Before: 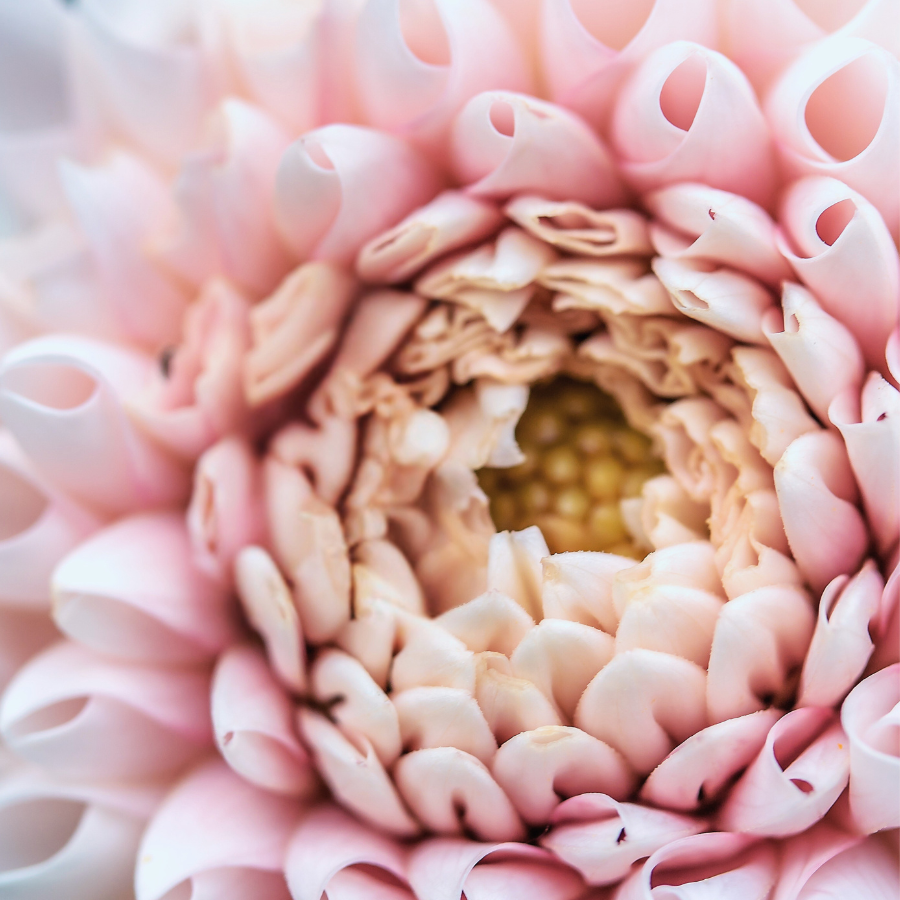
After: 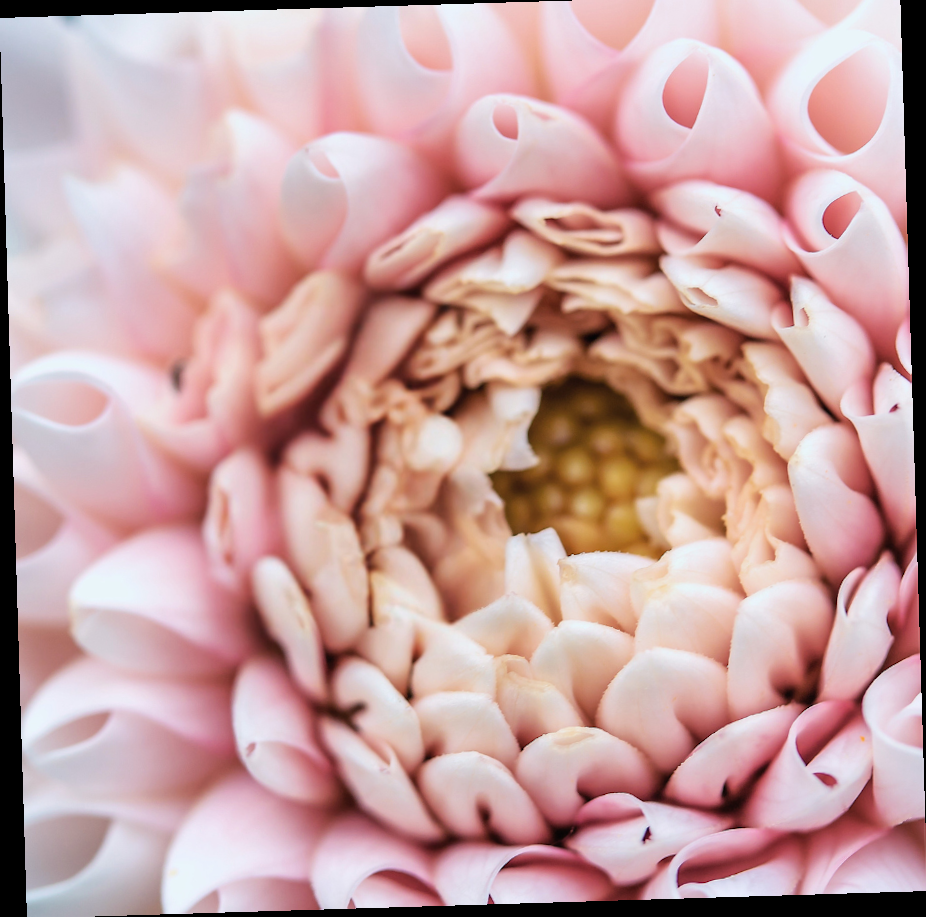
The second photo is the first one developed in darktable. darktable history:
crop: top 1.049%, right 0.001%
rotate and perspective: rotation -1.75°, automatic cropping off
